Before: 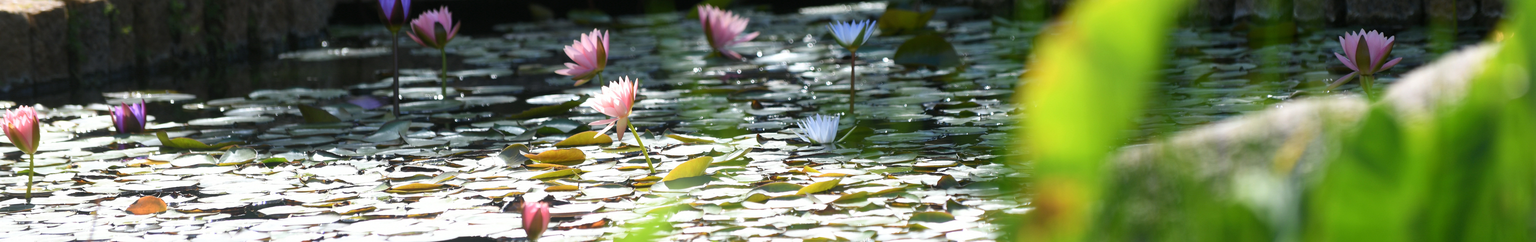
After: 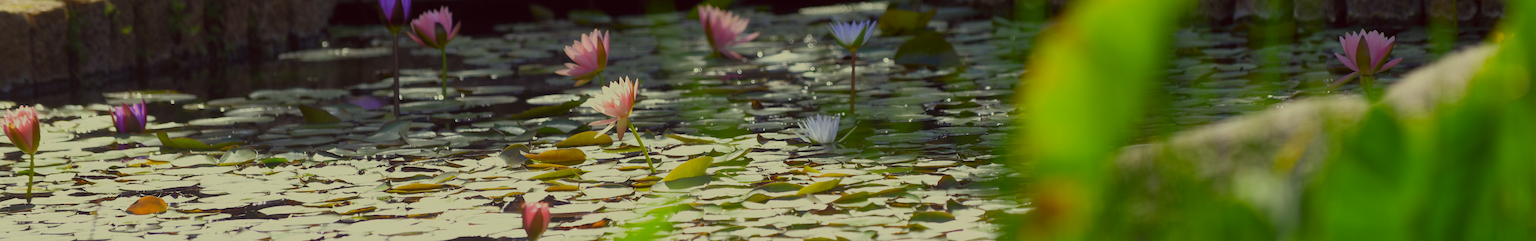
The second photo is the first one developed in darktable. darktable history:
tone equalizer: -8 EV -0.032 EV, -7 EV 0.034 EV, -6 EV -0.006 EV, -5 EV 0.007 EV, -4 EV -0.047 EV, -3 EV -0.236 EV, -2 EV -0.687 EV, -1 EV -0.983 EV, +0 EV -0.949 EV
color calibration: output colorfulness [0, 0.315, 0, 0], illuminant F (fluorescent), F source F9 (Cool White Deluxe 4150 K) – high CRI, x 0.374, y 0.373, temperature 4148.58 K
color correction: highlights a* -0.616, highlights b* 39.95, shadows a* 9.66, shadows b* -0.183
